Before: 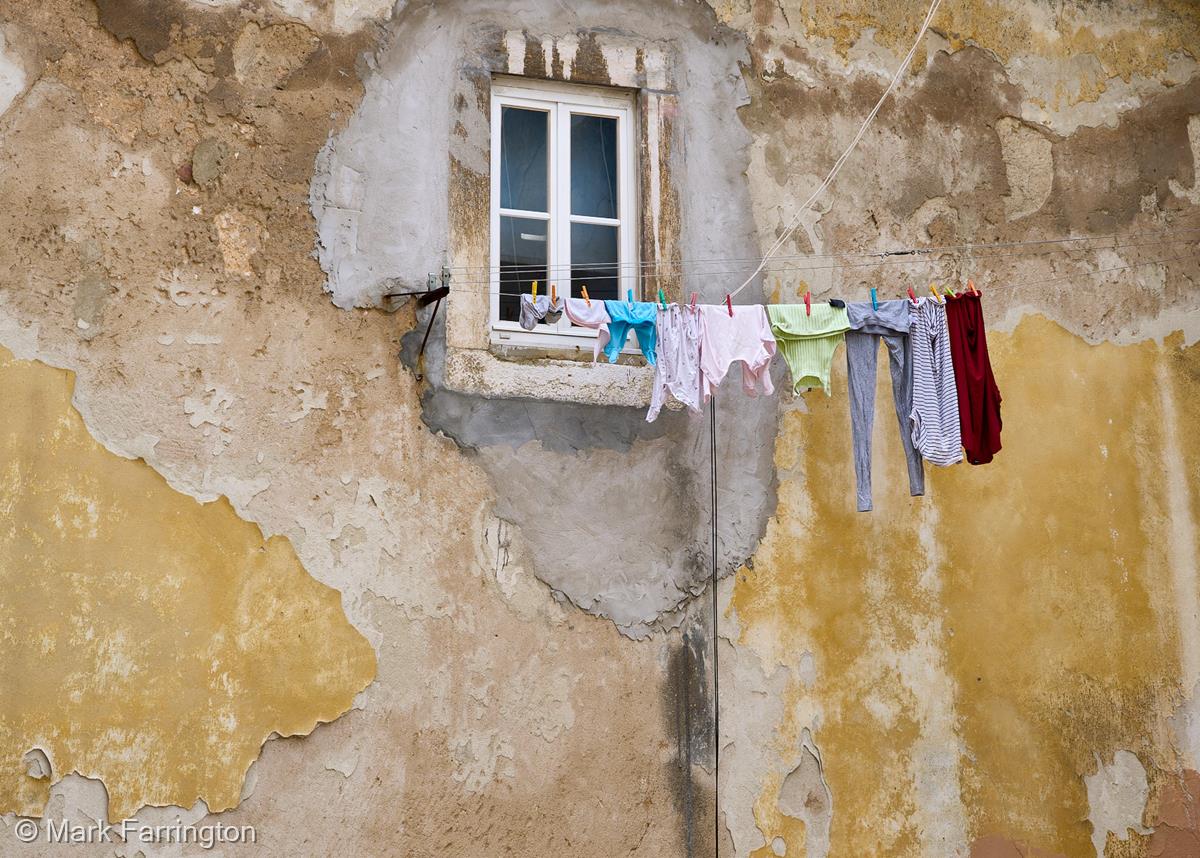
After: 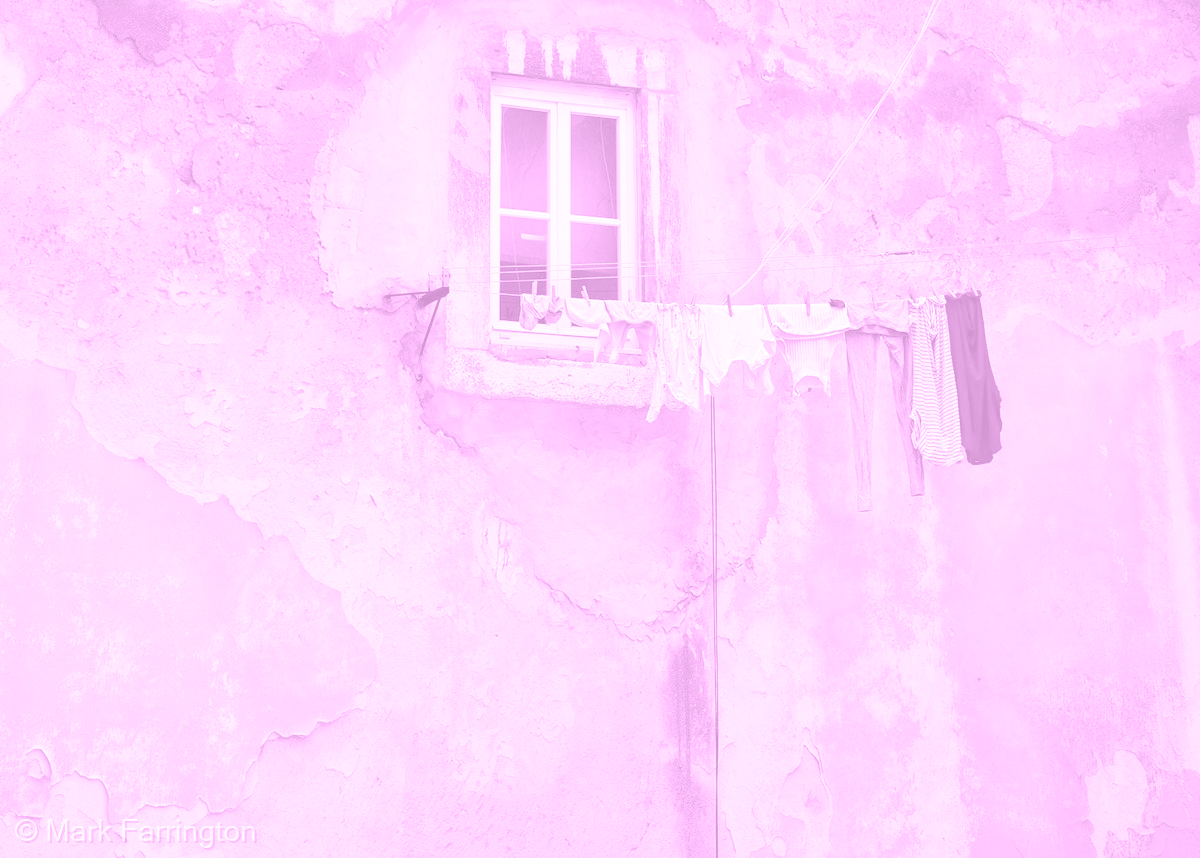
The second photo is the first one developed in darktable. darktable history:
colorize: hue 331.2°, saturation 69%, source mix 30.28%, lightness 69.02%, version 1
white balance: red 0.766, blue 1.537
exposure: black level correction -0.002, exposure 1.115 EV, compensate highlight preservation false
color correction: highlights a* 10.32, highlights b* 14.66, shadows a* -9.59, shadows b* -15.02
